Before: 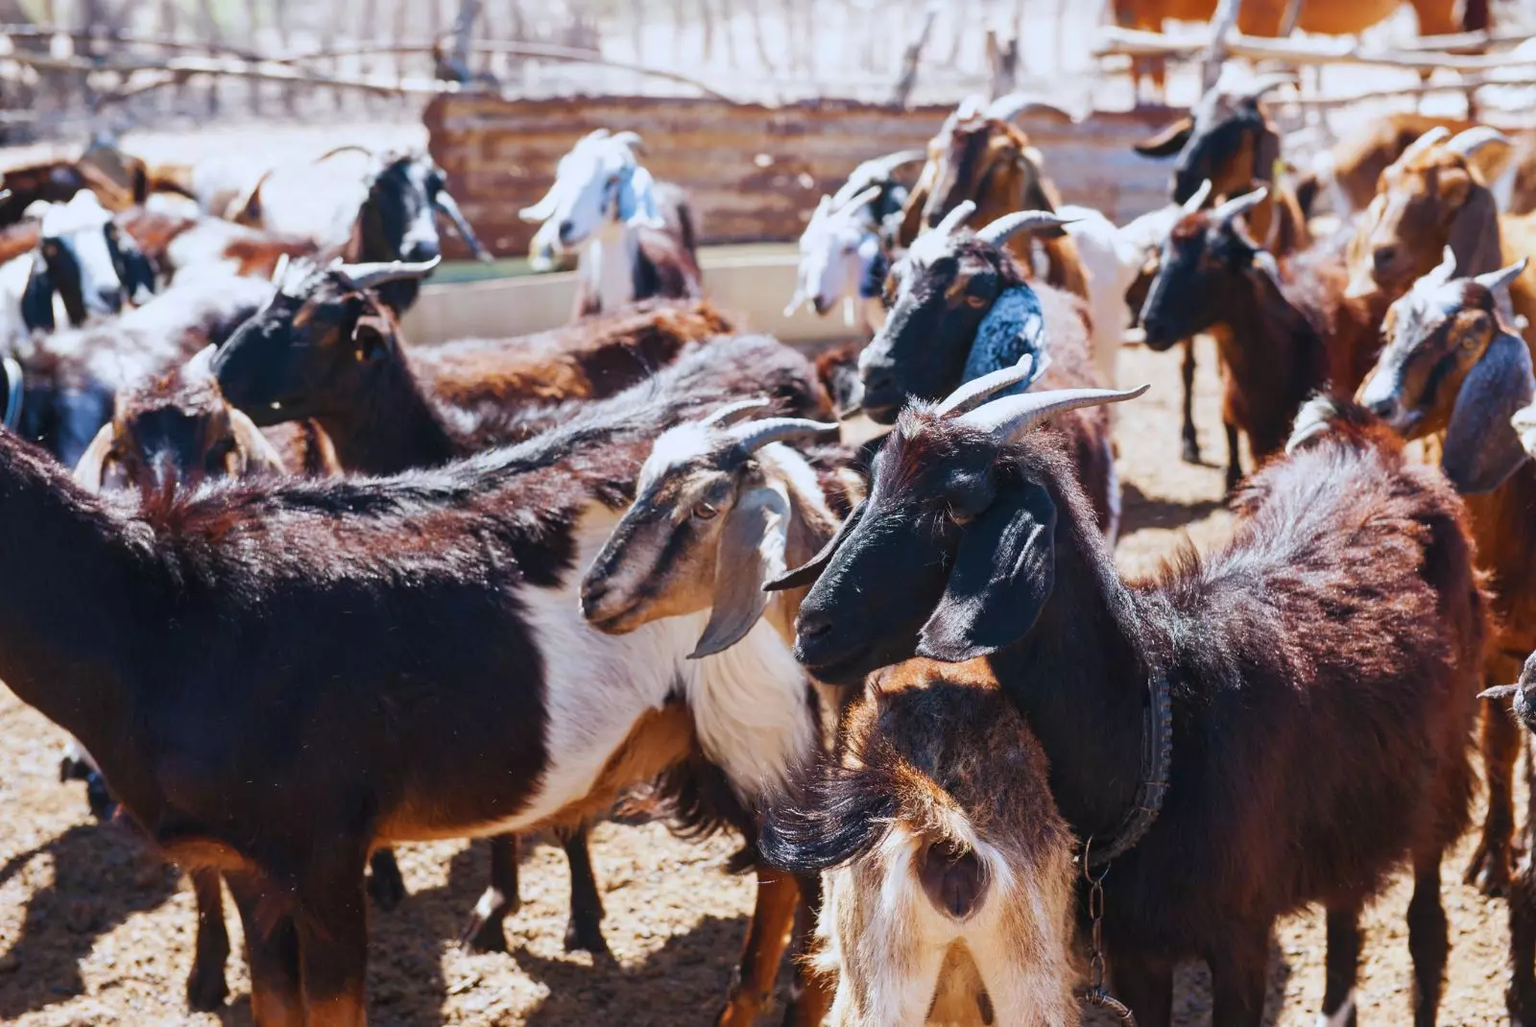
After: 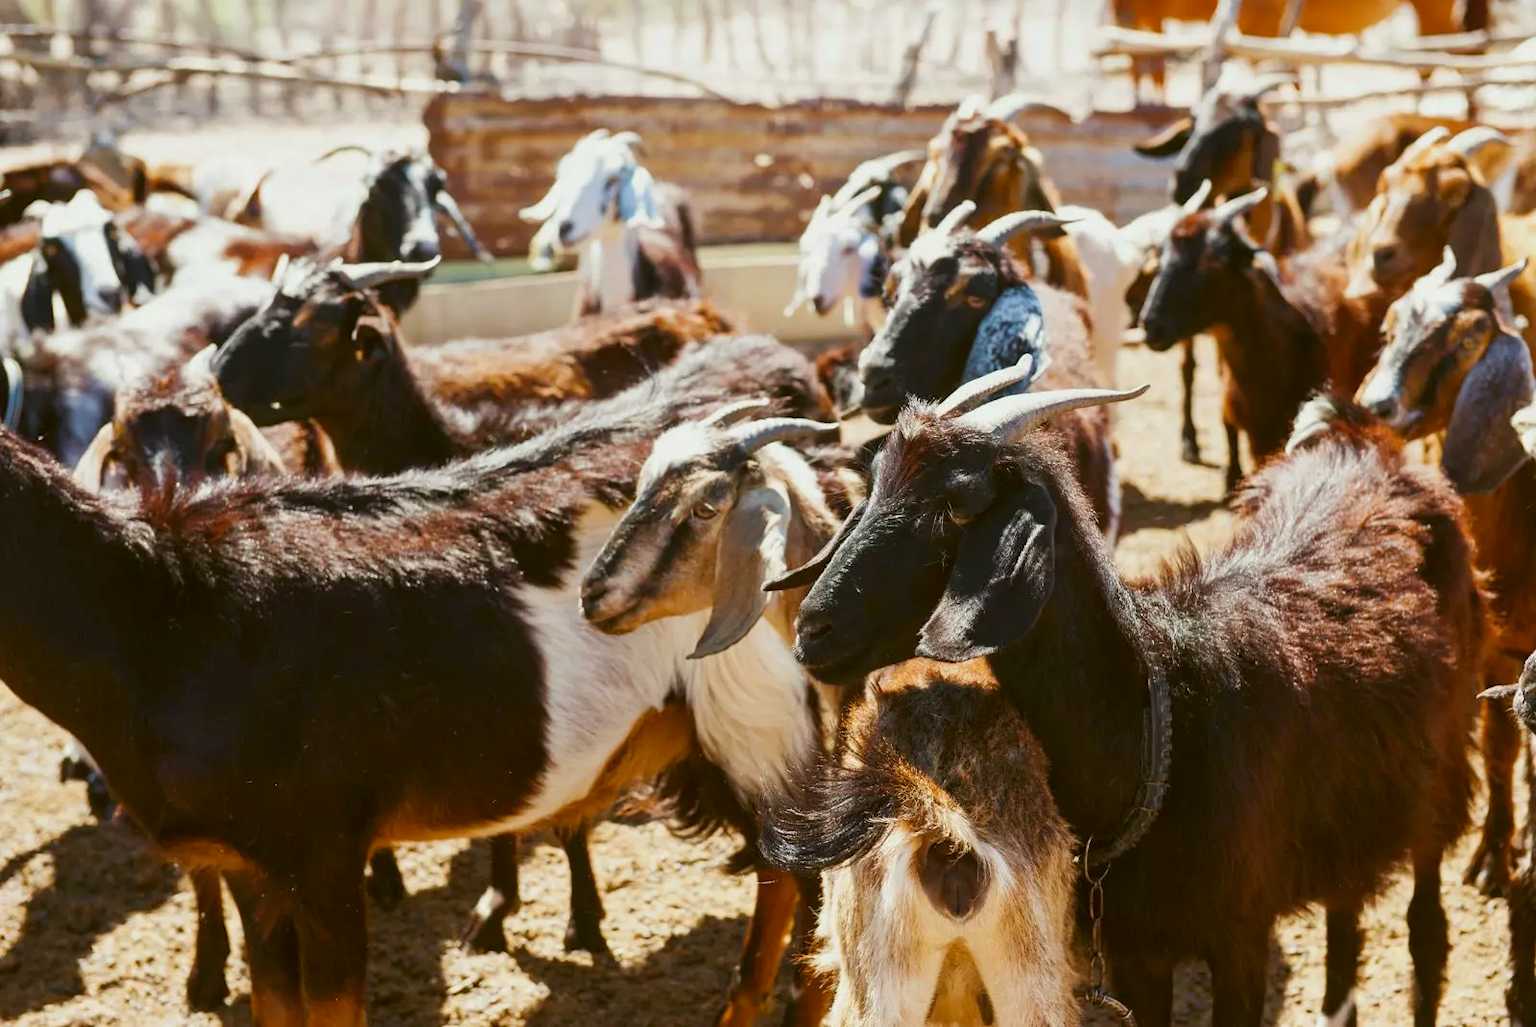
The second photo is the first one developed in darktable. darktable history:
color correction: highlights a* -1.55, highlights b* 10.24, shadows a* 0.928, shadows b* 19.61
